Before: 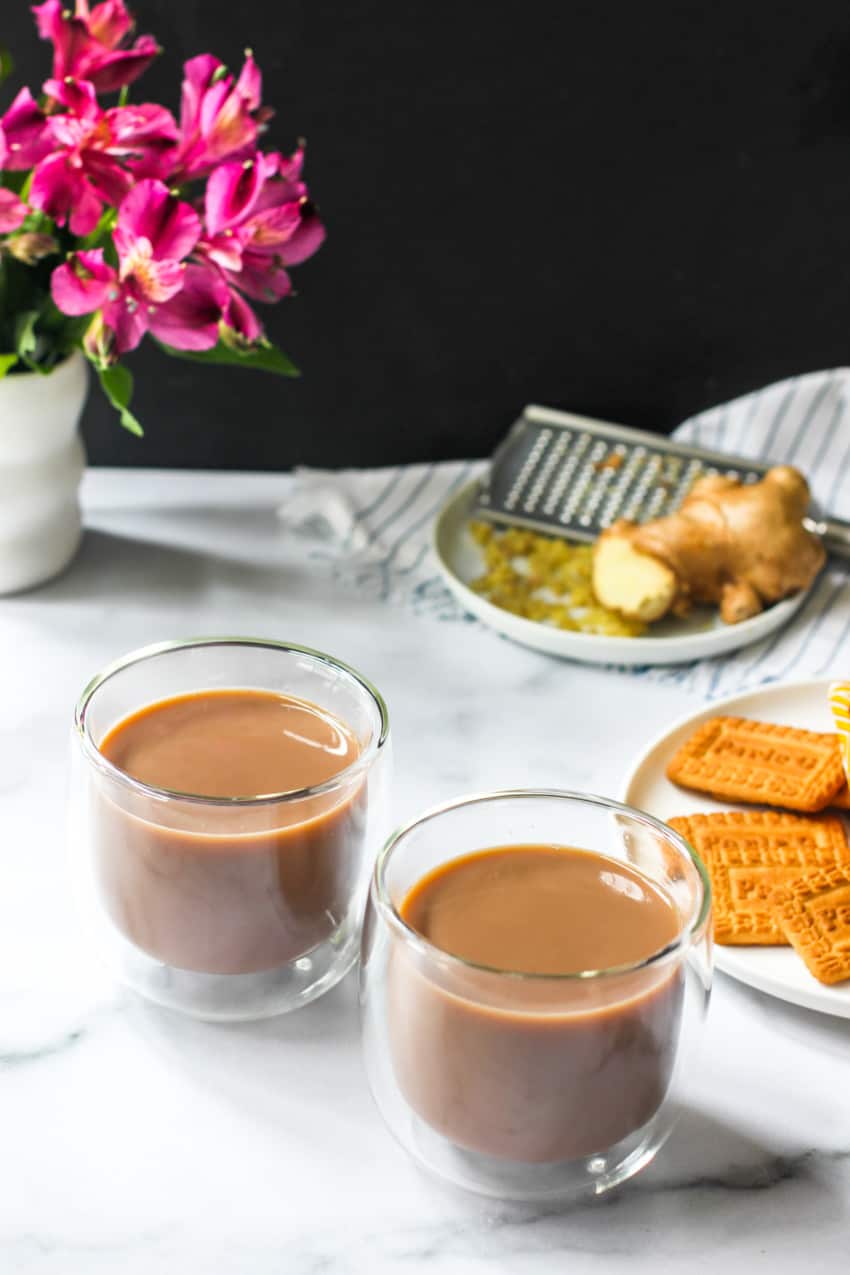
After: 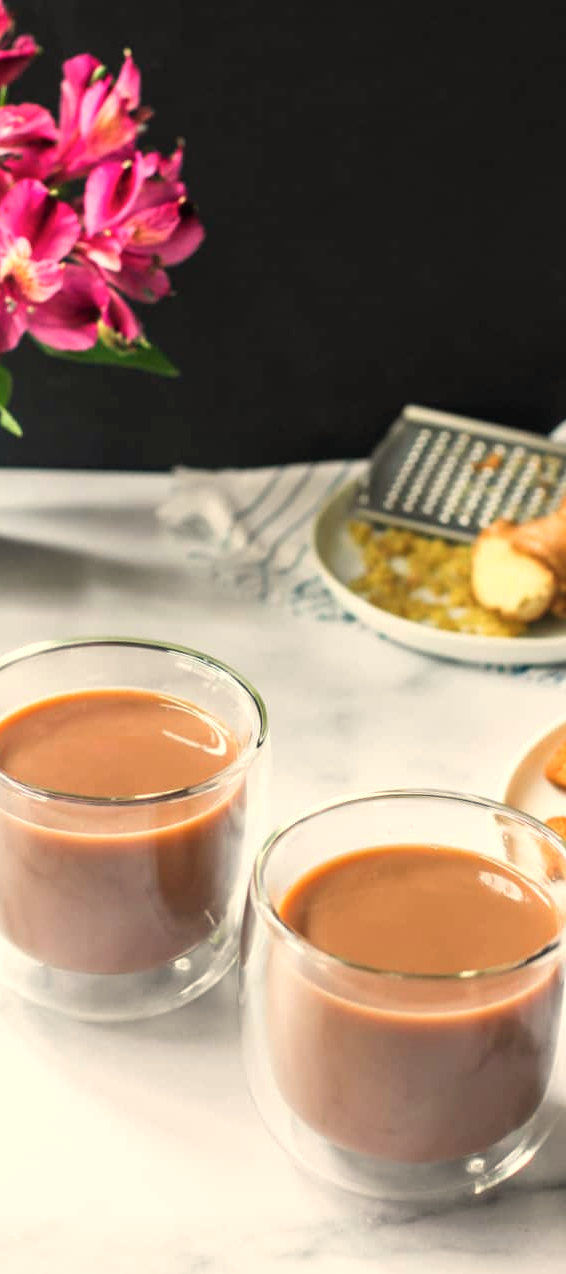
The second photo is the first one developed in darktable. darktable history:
white balance: red 1.138, green 0.996, blue 0.812
crop and rotate: left 14.292%, right 19.041%
color calibration: x 0.372, y 0.386, temperature 4283.97 K
